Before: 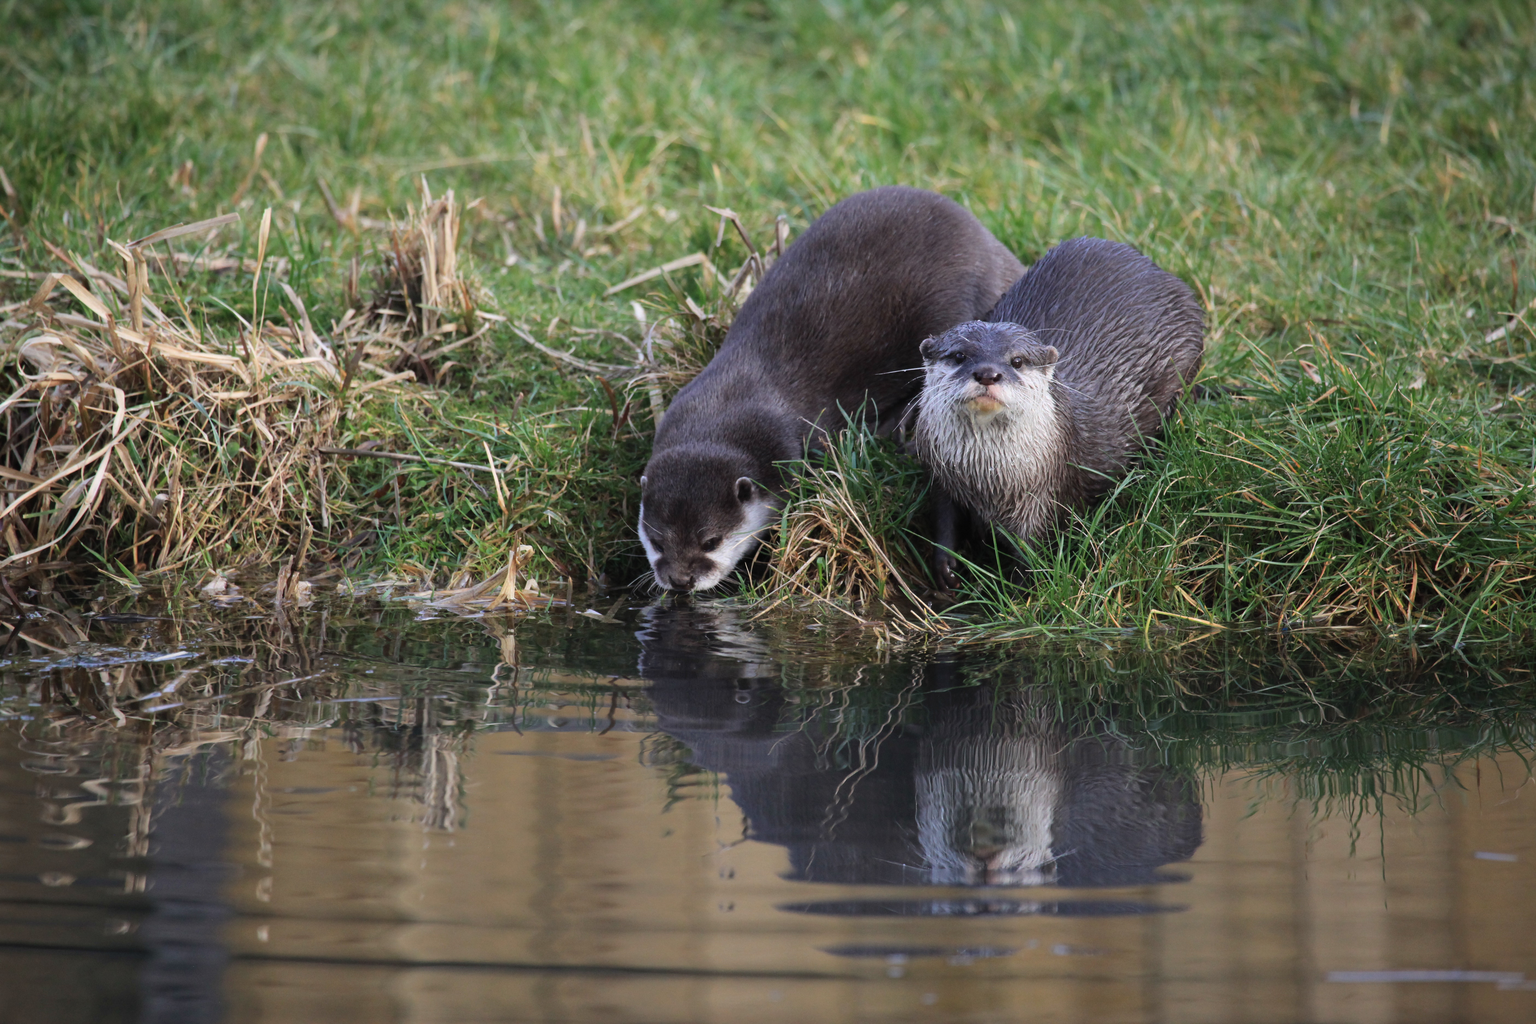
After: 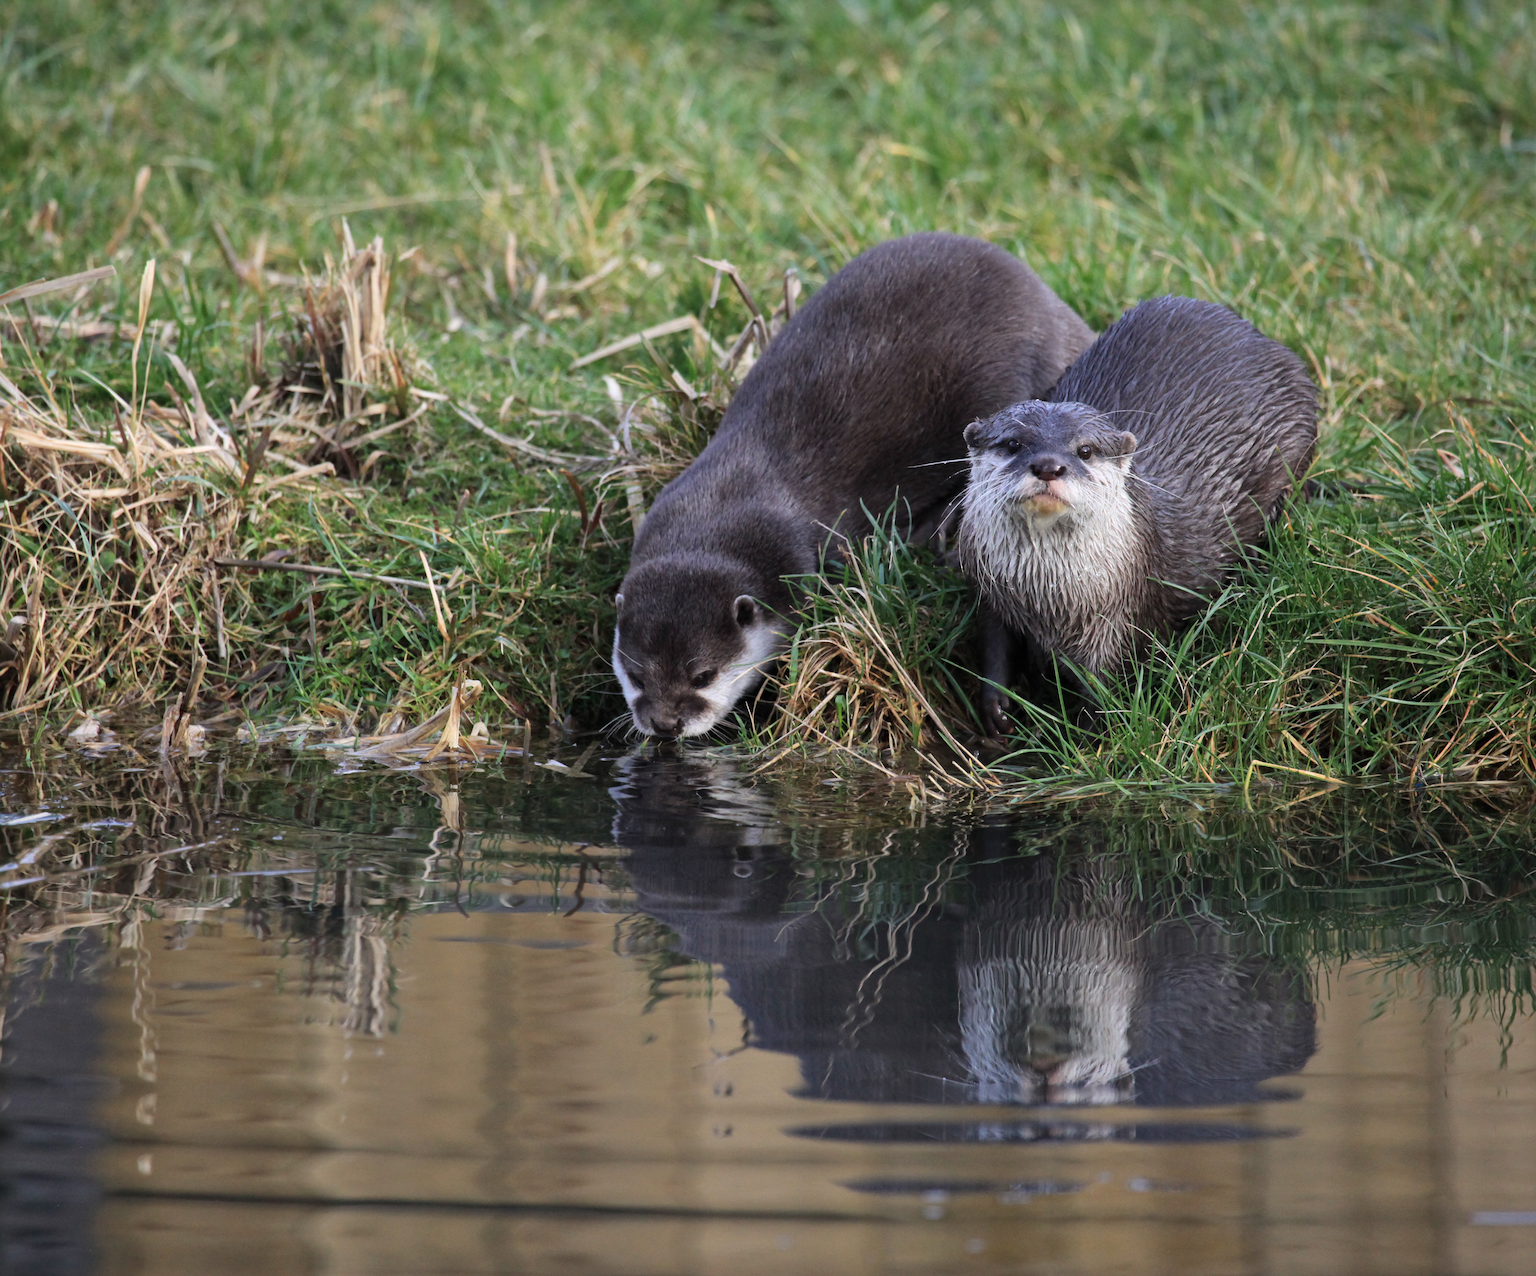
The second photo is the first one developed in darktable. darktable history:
crop and rotate: left 9.597%, right 10.195%
local contrast: mode bilateral grid, contrast 20, coarseness 50, detail 120%, midtone range 0.2
